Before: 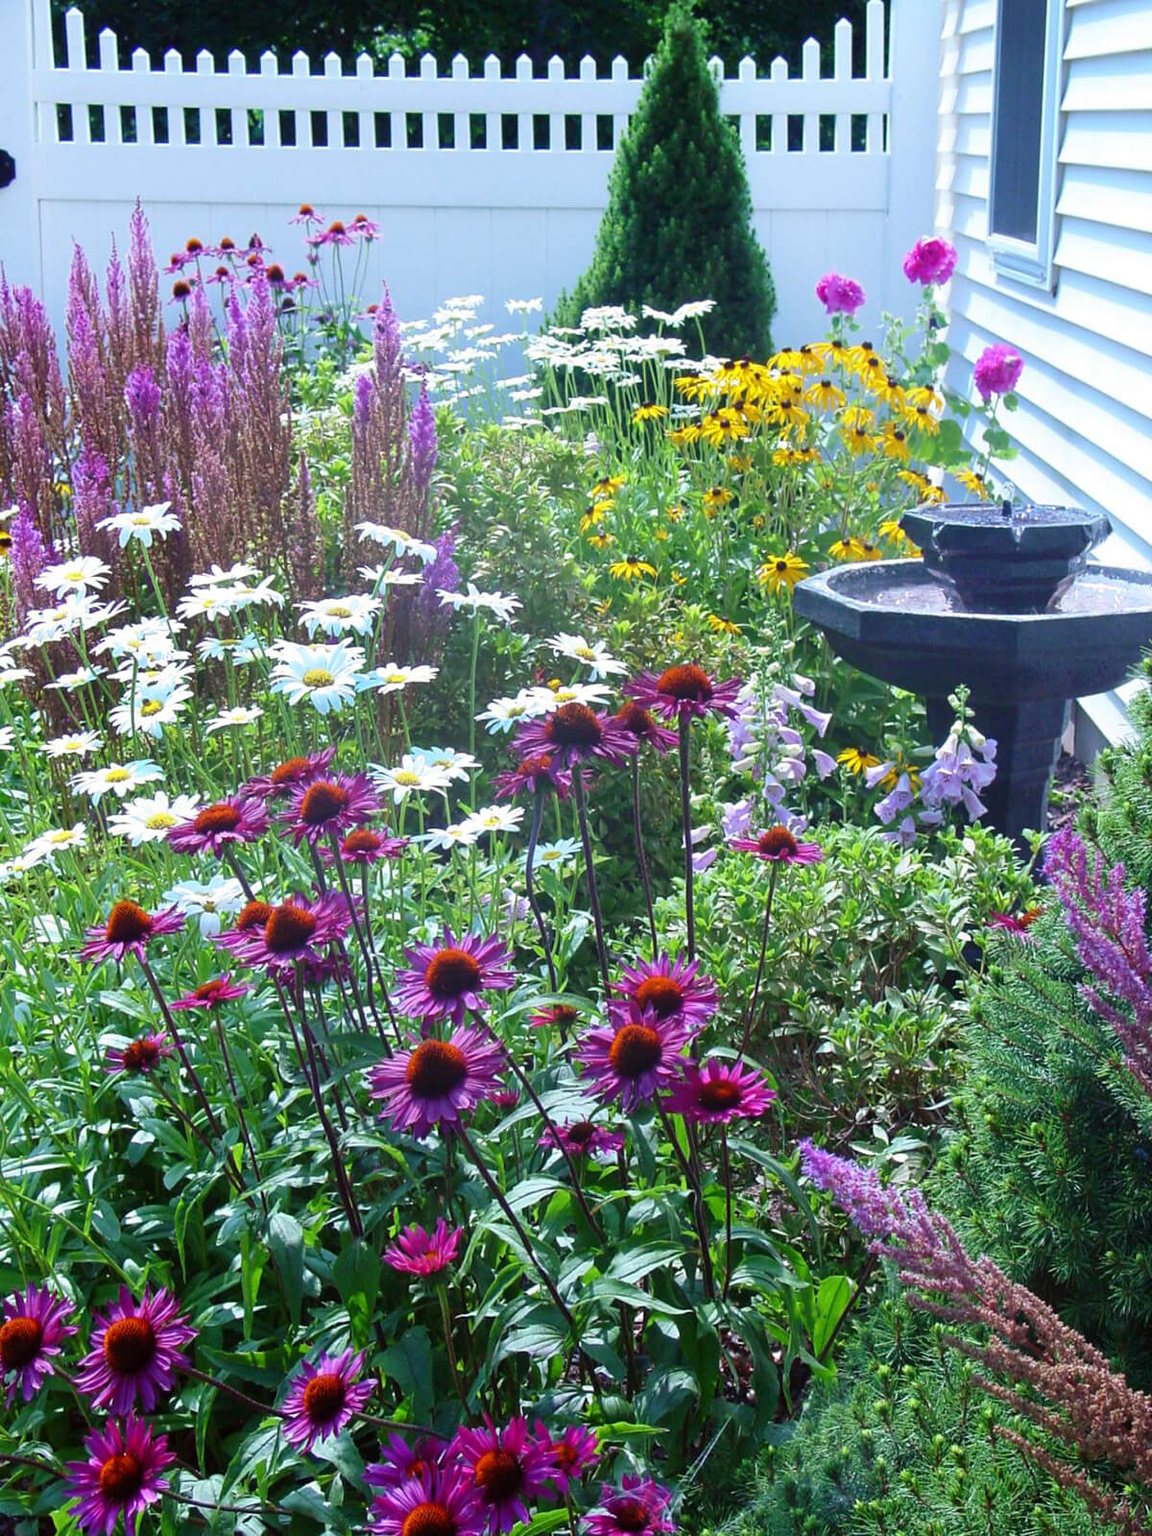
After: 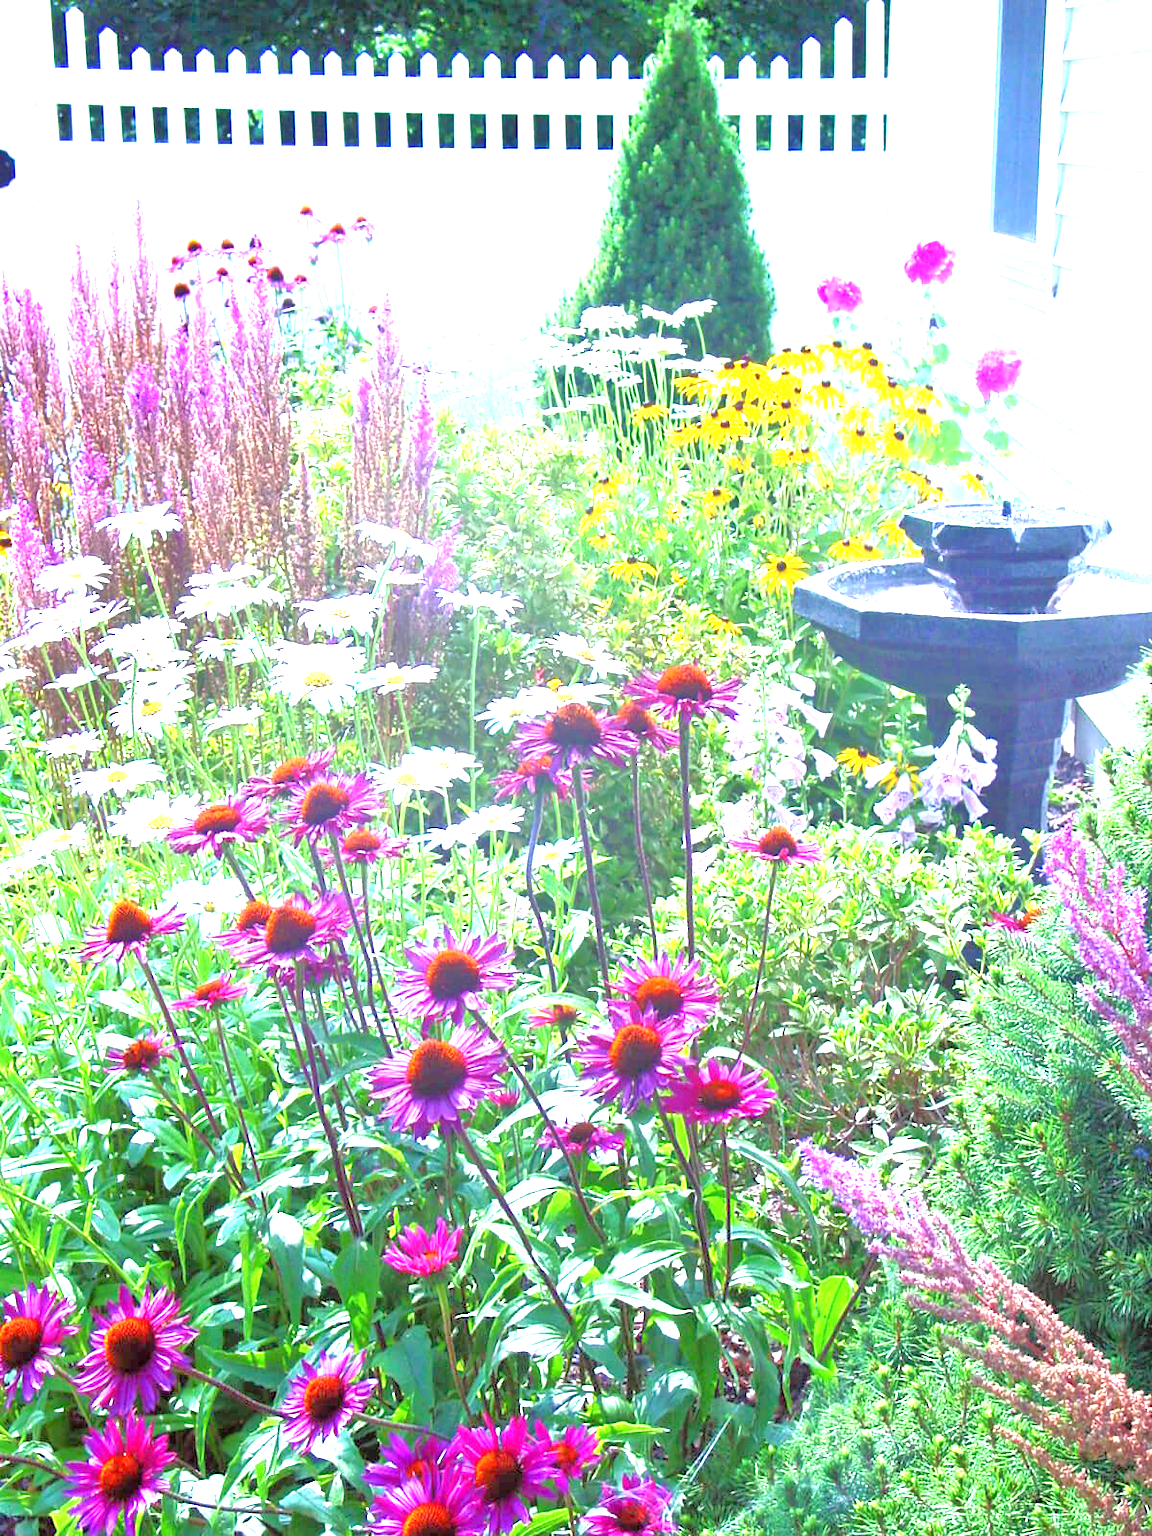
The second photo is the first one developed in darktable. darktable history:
exposure: exposure 2.003 EV, compensate highlight preservation false
tone equalizer: -7 EV 0.15 EV, -6 EV 0.6 EV, -5 EV 1.15 EV, -4 EV 1.33 EV, -3 EV 1.15 EV, -2 EV 0.6 EV, -1 EV 0.15 EV, mask exposure compensation -0.5 EV
